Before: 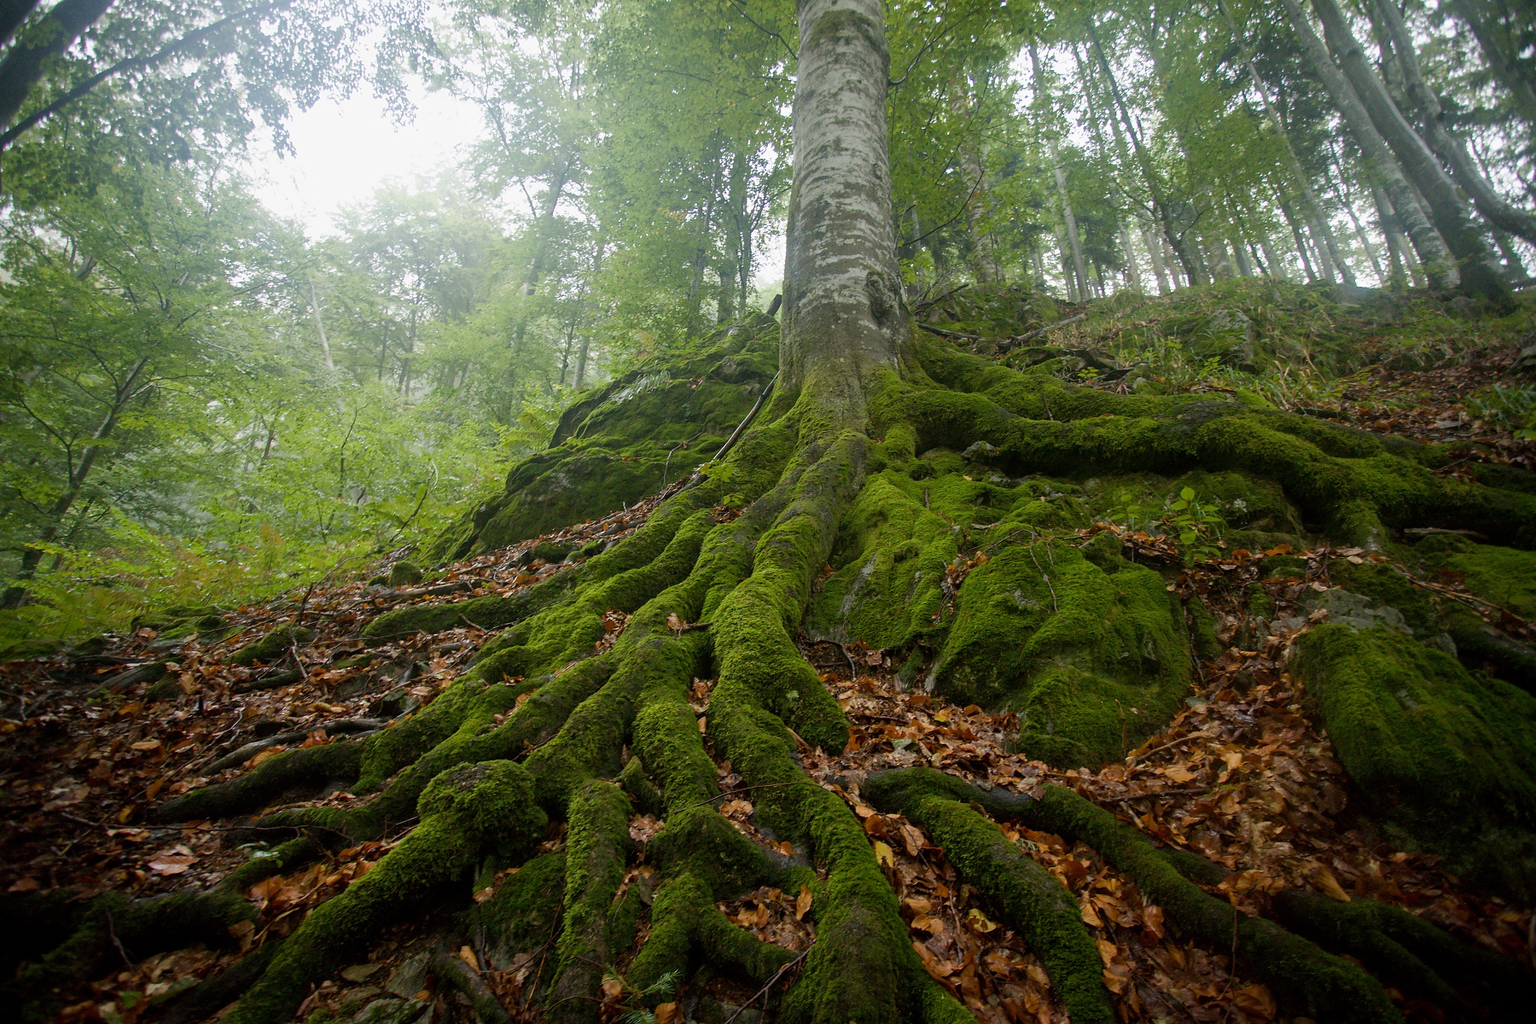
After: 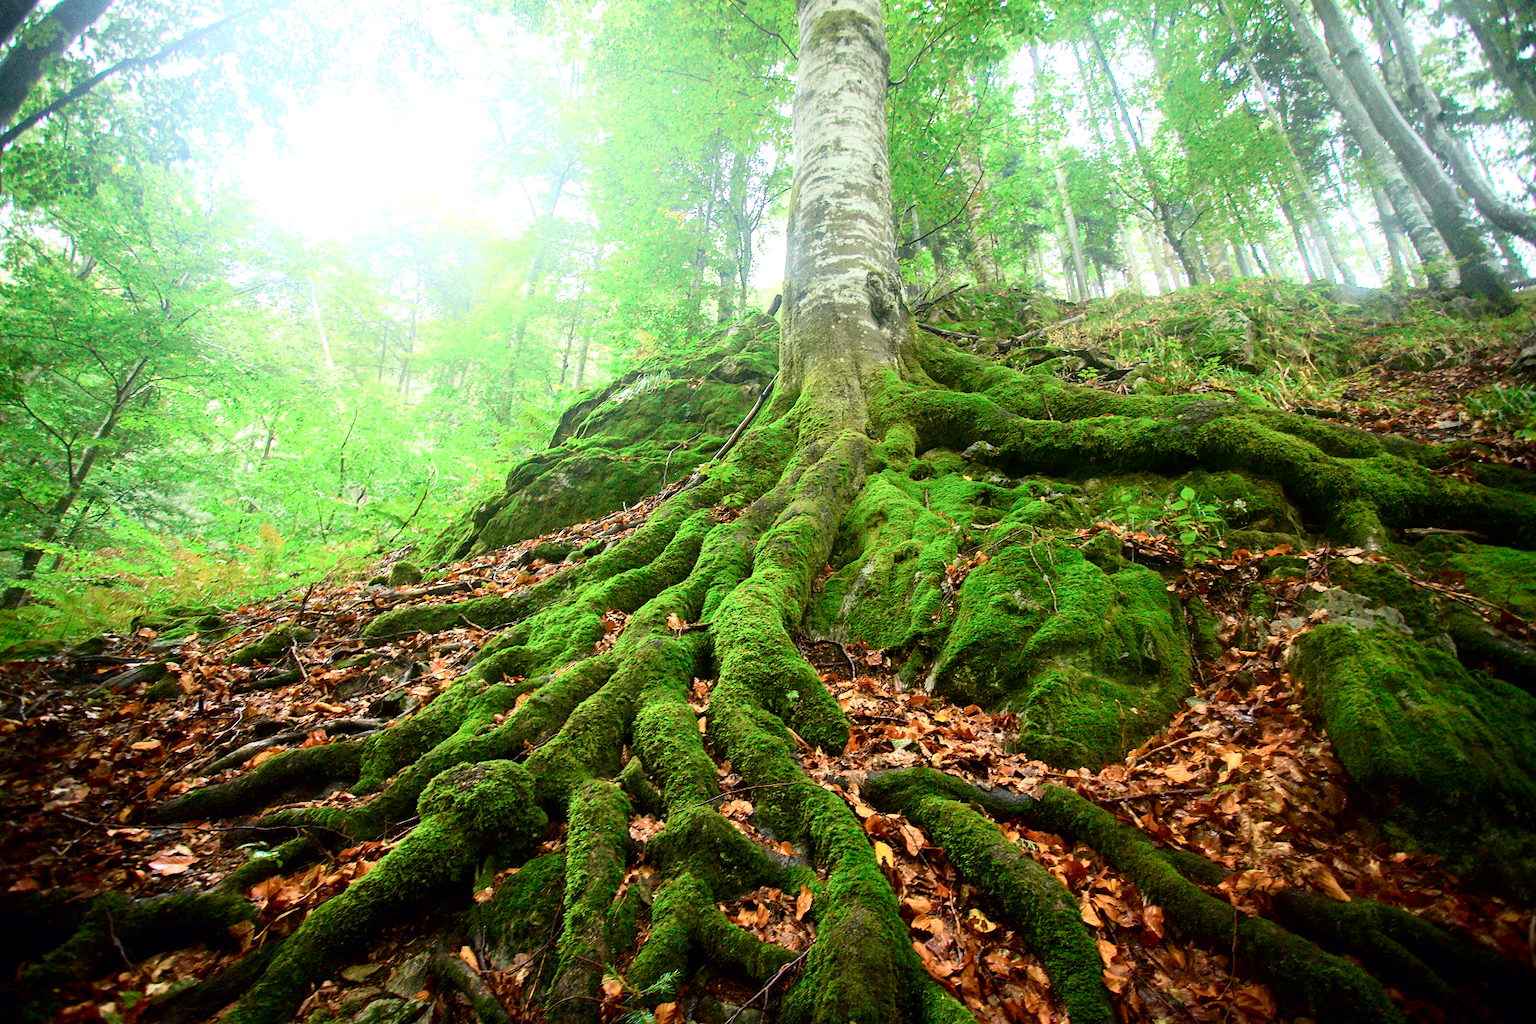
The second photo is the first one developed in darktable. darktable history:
tone curve: curves: ch0 [(0, 0) (0.051, 0.021) (0.11, 0.069) (0.249, 0.235) (0.452, 0.526) (0.596, 0.713) (0.703, 0.83) (0.851, 0.938) (1, 1)]; ch1 [(0, 0) (0.1, 0.038) (0.318, 0.221) (0.413, 0.325) (0.443, 0.412) (0.483, 0.474) (0.503, 0.501) (0.516, 0.517) (0.548, 0.568) (0.569, 0.599) (0.594, 0.634) (0.666, 0.701) (1, 1)]; ch2 [(0, 0) (0.453, 0.435) (0.479, 0.476) (0.504, 0.5) (0.529, 0.537) (0.556, 0.583) (0.584, 0.618) (0.824, 0.815) (1, 1)], color space Lab, independent channels, preserve colors none
exposure: exposure 0.999 EV, compensate highlight preservation false
